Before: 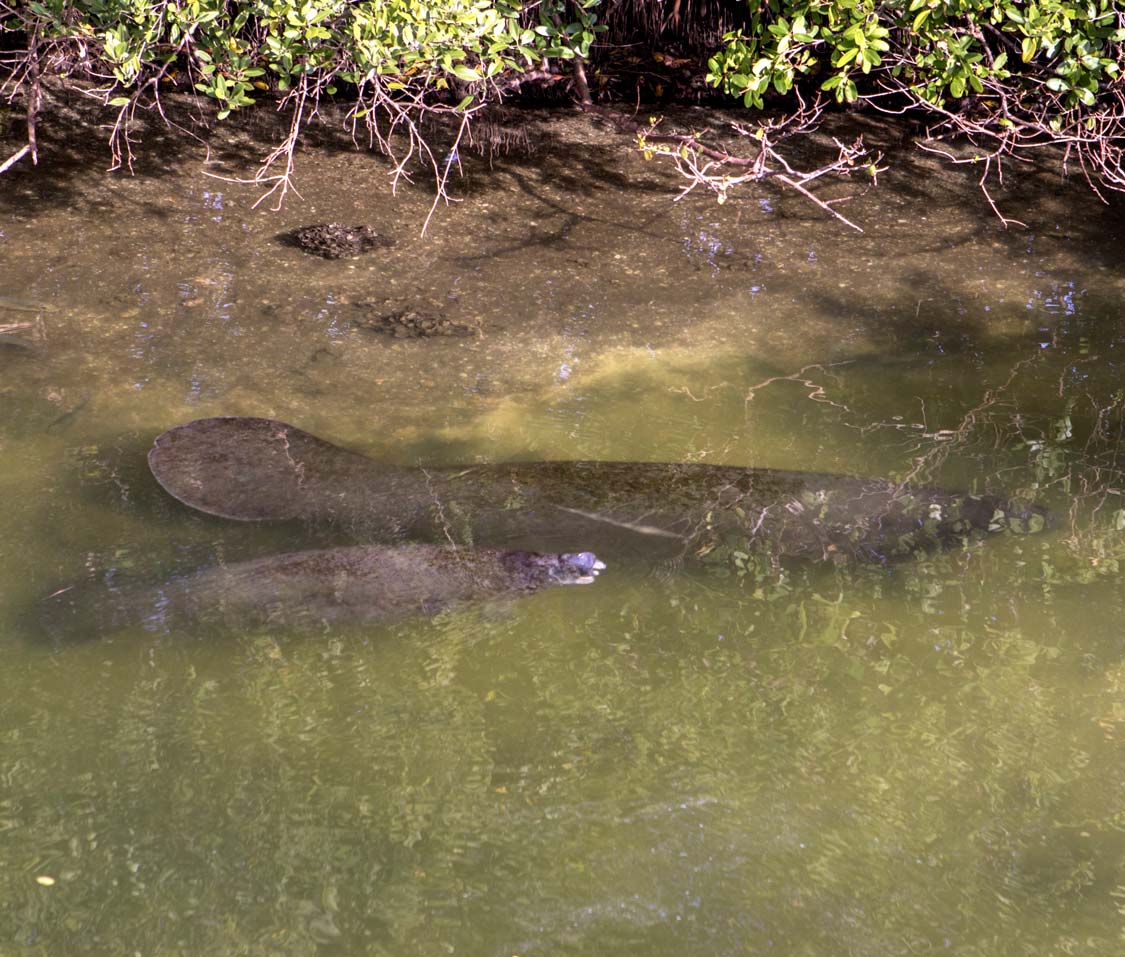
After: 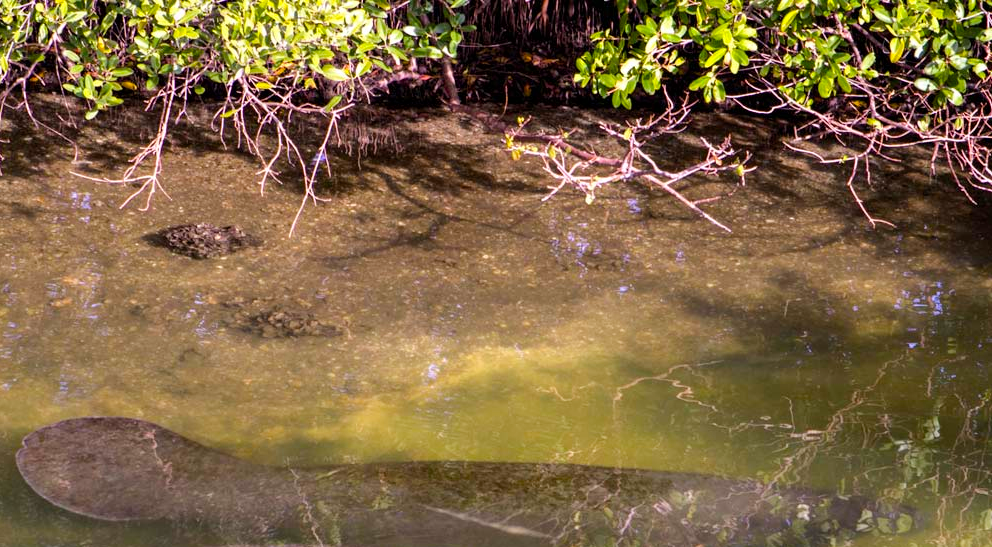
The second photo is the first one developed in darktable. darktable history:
crop and rotate: left 11.812%, bottom 42.776%
color balance rgb: perceptual saturation grading › global saturation 25%, perceptual brilliance grading › mid-tones 10%, perceptual brilliance grading › shadows 15%, global vibrance 20%
